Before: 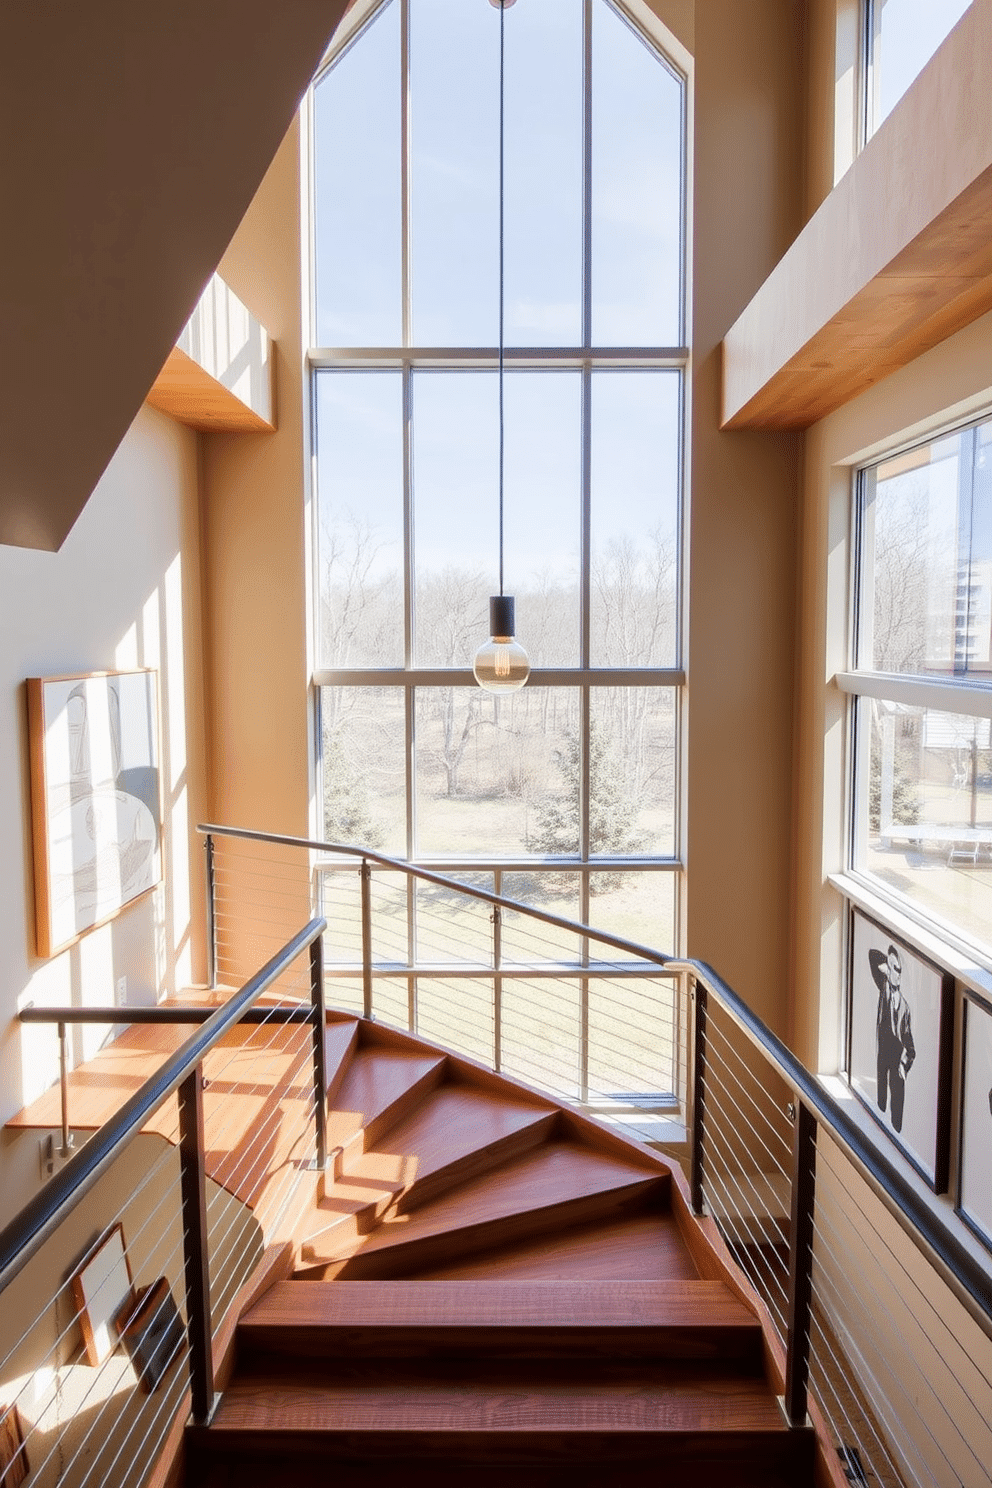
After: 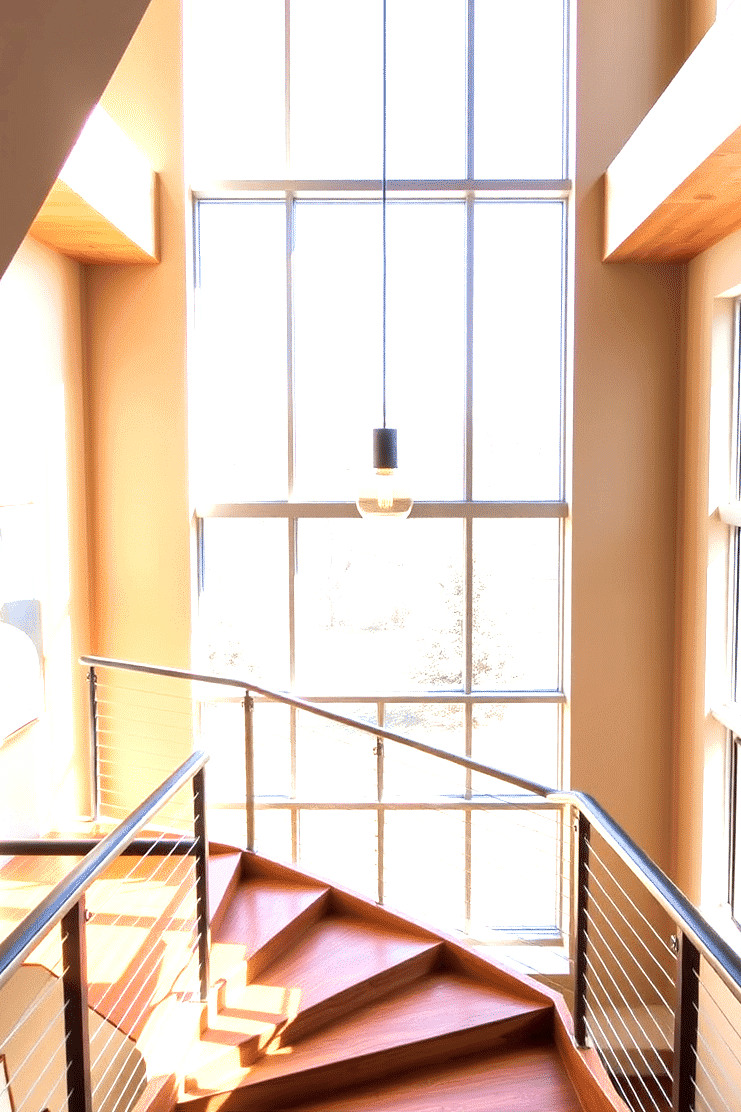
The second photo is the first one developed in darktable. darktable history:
crop and rotate: left 11.831%, top 11.346%, right 13.429%, bottom 13.899%
exposure: exposure 1.15 EV, compensate highlight preservation false
